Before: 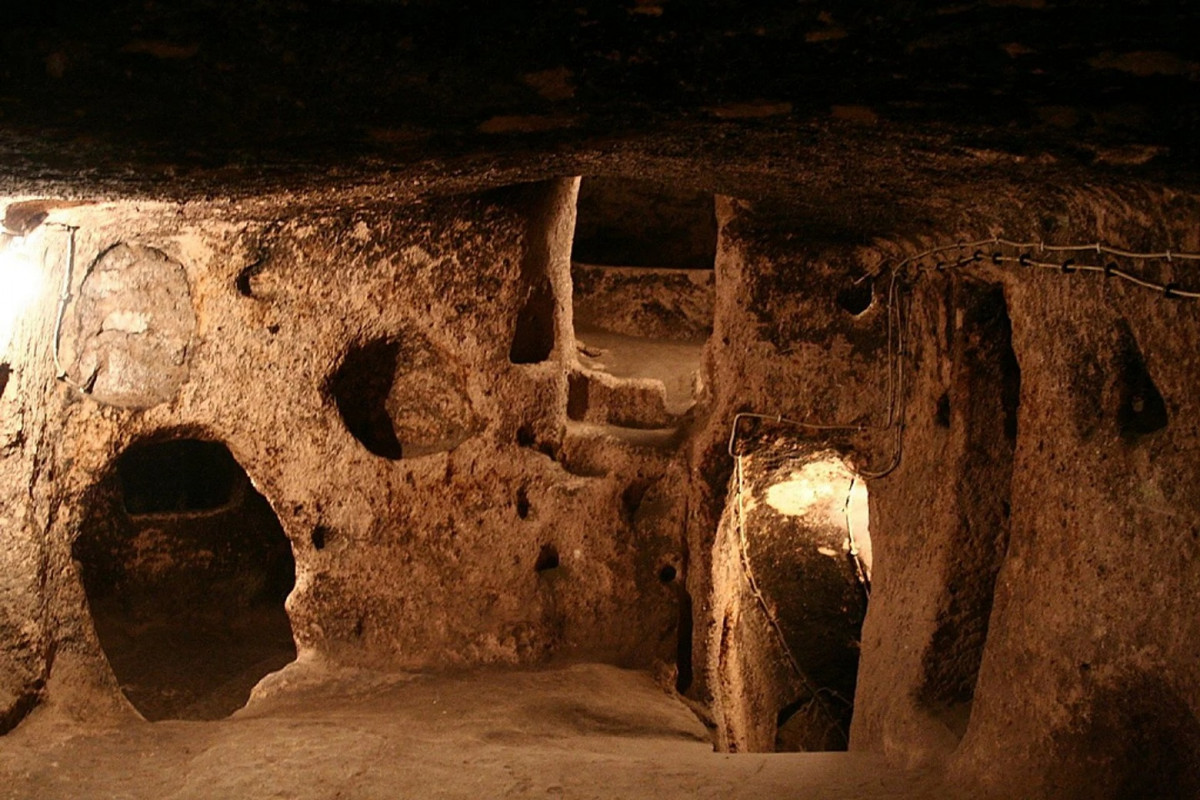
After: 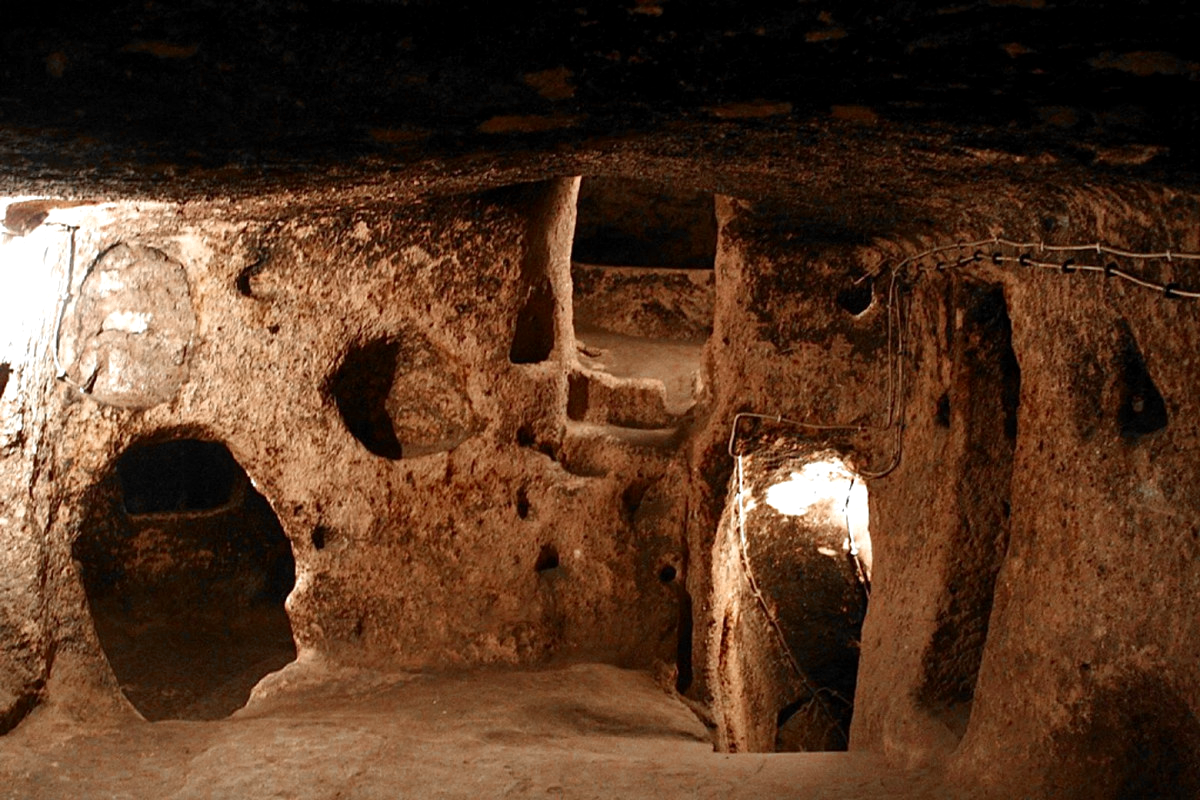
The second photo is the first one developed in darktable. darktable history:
exposure: black level correction 0.001, exposure 0.141 EV, compensate highlight preservation false
shadows and highlights: radius 173.54, shadows 27.74, white point adjustment 3.08, highlights -68.68, soften with gaussian
color zones: curves: ch0 [(0, 0.497) (0.096, 0.361) (0.221, 0.538) (0.429, 0.5) (0.571, 0.5) (0.714, 0.5) (0.857, 0.5) (1, 0.497)]; ch1 [(0, 0.5) (0.143, 0.5) (0.257, -0.002) (0.429, 0.04) (0.571, -0.001) (0.714, -0.015) (0.857, 0.024) (1, 0.5)]
